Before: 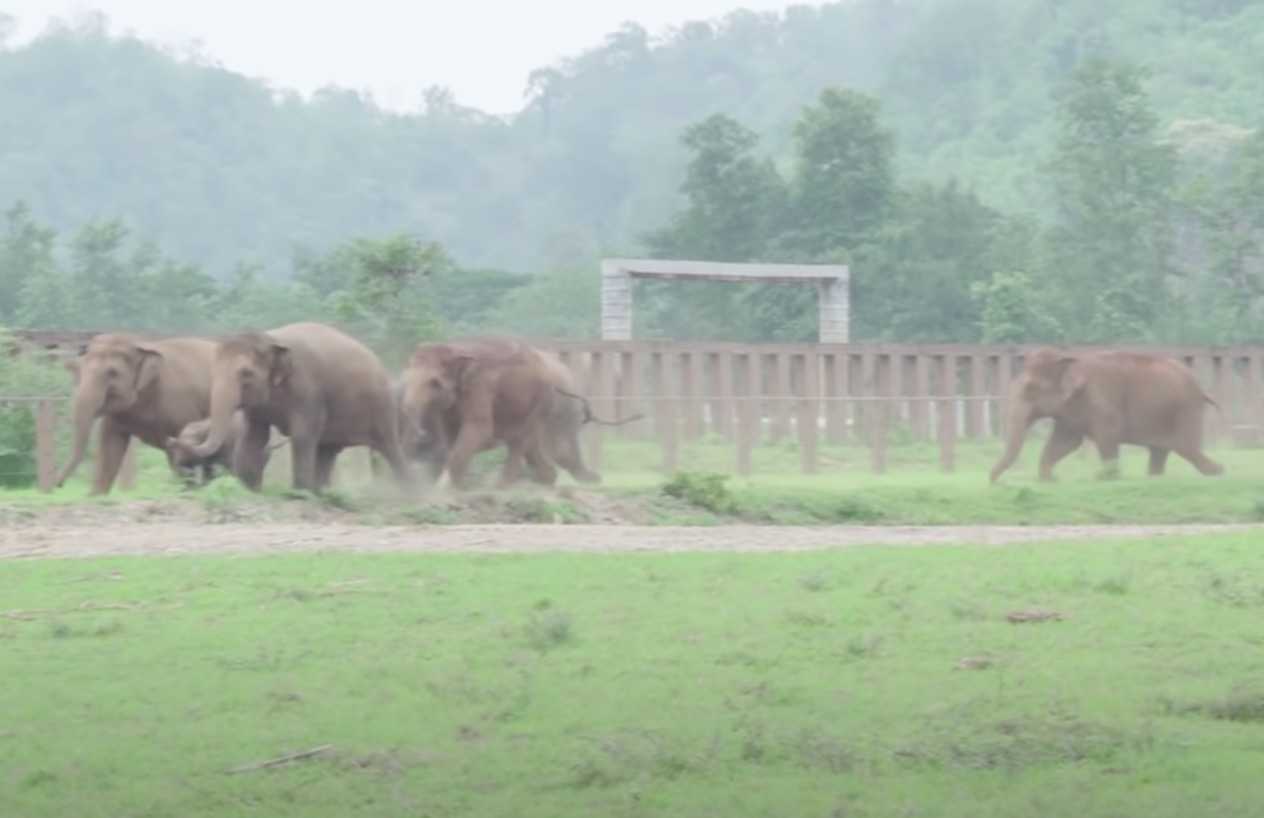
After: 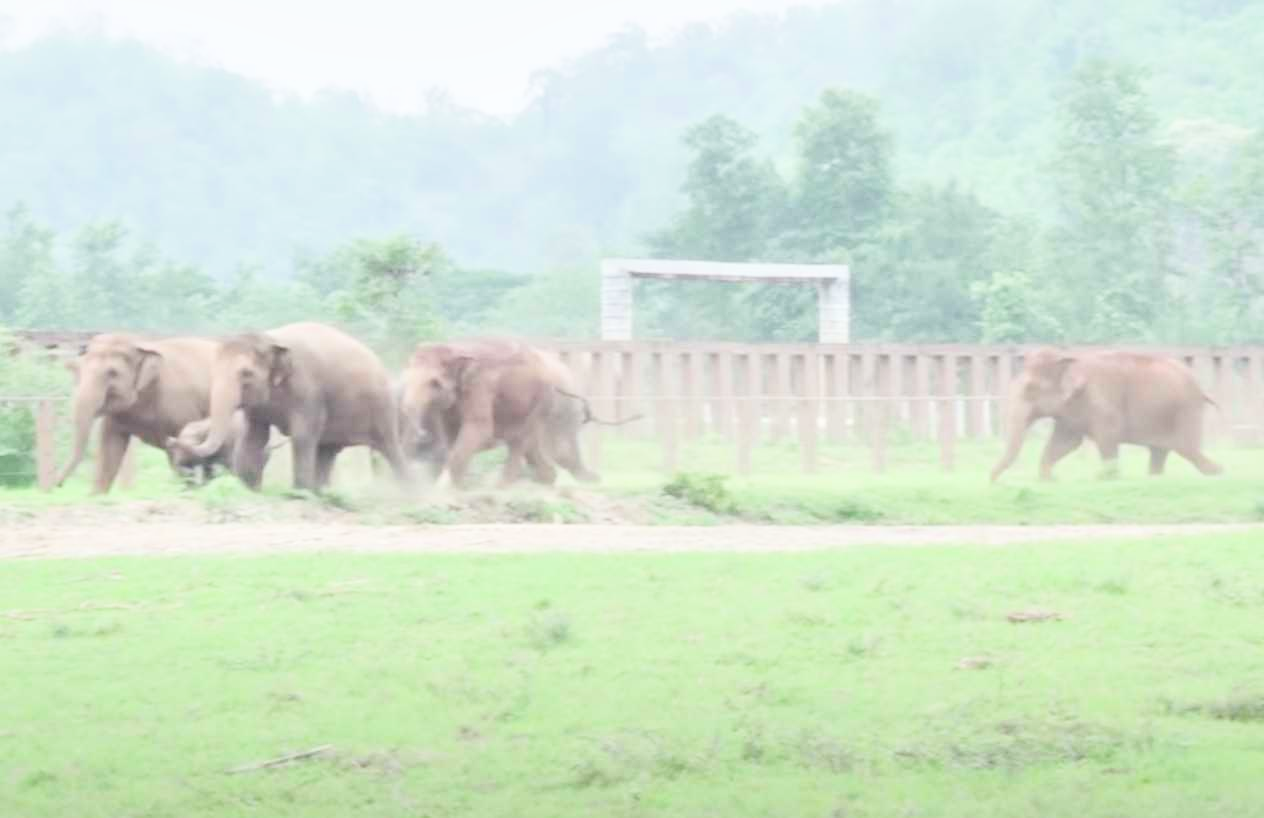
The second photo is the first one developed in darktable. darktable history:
contrast brightness saturation: contrast 0.147, brightness -0.012, saturation 0.098
local contrast: mode bilateral grid, contrast 20, coarseness 50, detail 127%, midtone range 0.2
exposure: black level correction 0, exposure 1.001 EV, compensate highlight preservation false
filmic rgb: black relative exposure -7.73 EV, white relative exposure 4.41 EV, hardness 3.75, latitude 49.97%, contrast 1.101
